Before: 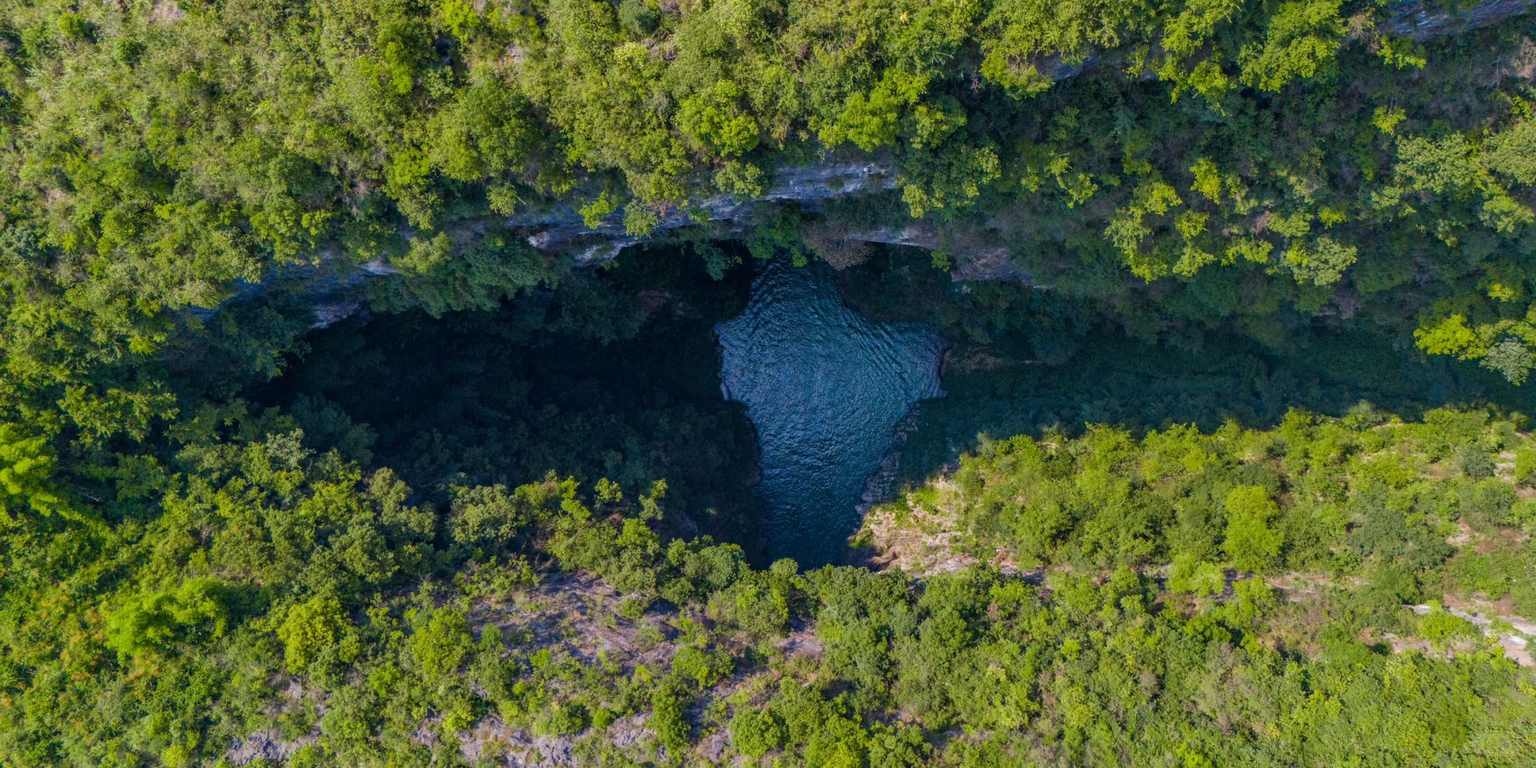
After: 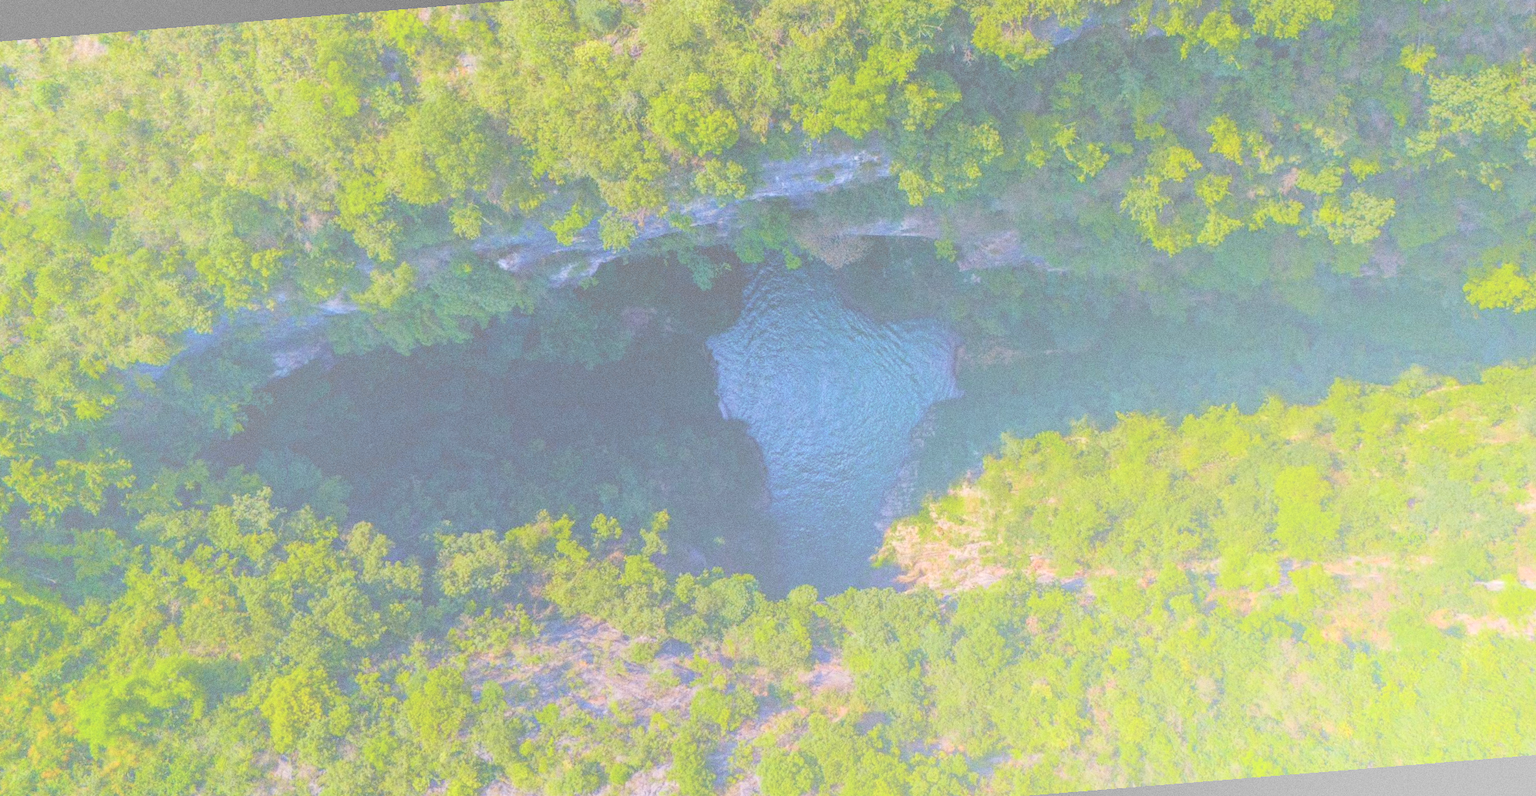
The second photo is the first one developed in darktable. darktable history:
grain: coarseness 3.21 ISO
rotate and perspective: rotation -4.57°, crop left 0.054, crop right 0.944, crop top 0.087, crop bottom 0.914
bloom: size 85%, threshold 5%, strength 85%
